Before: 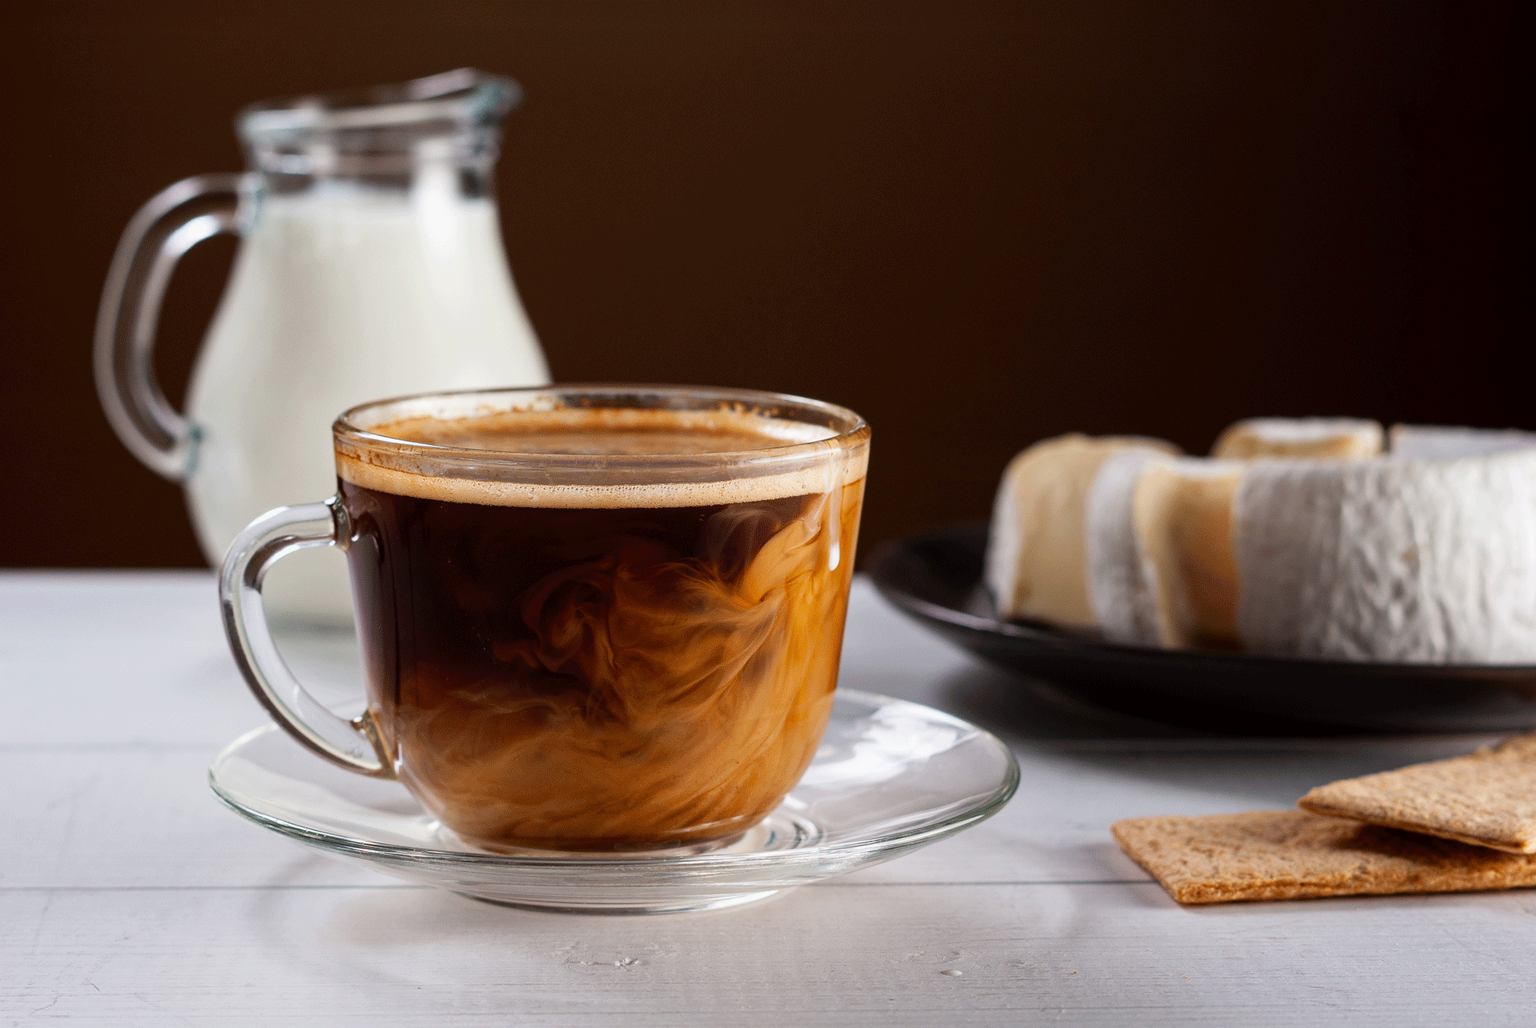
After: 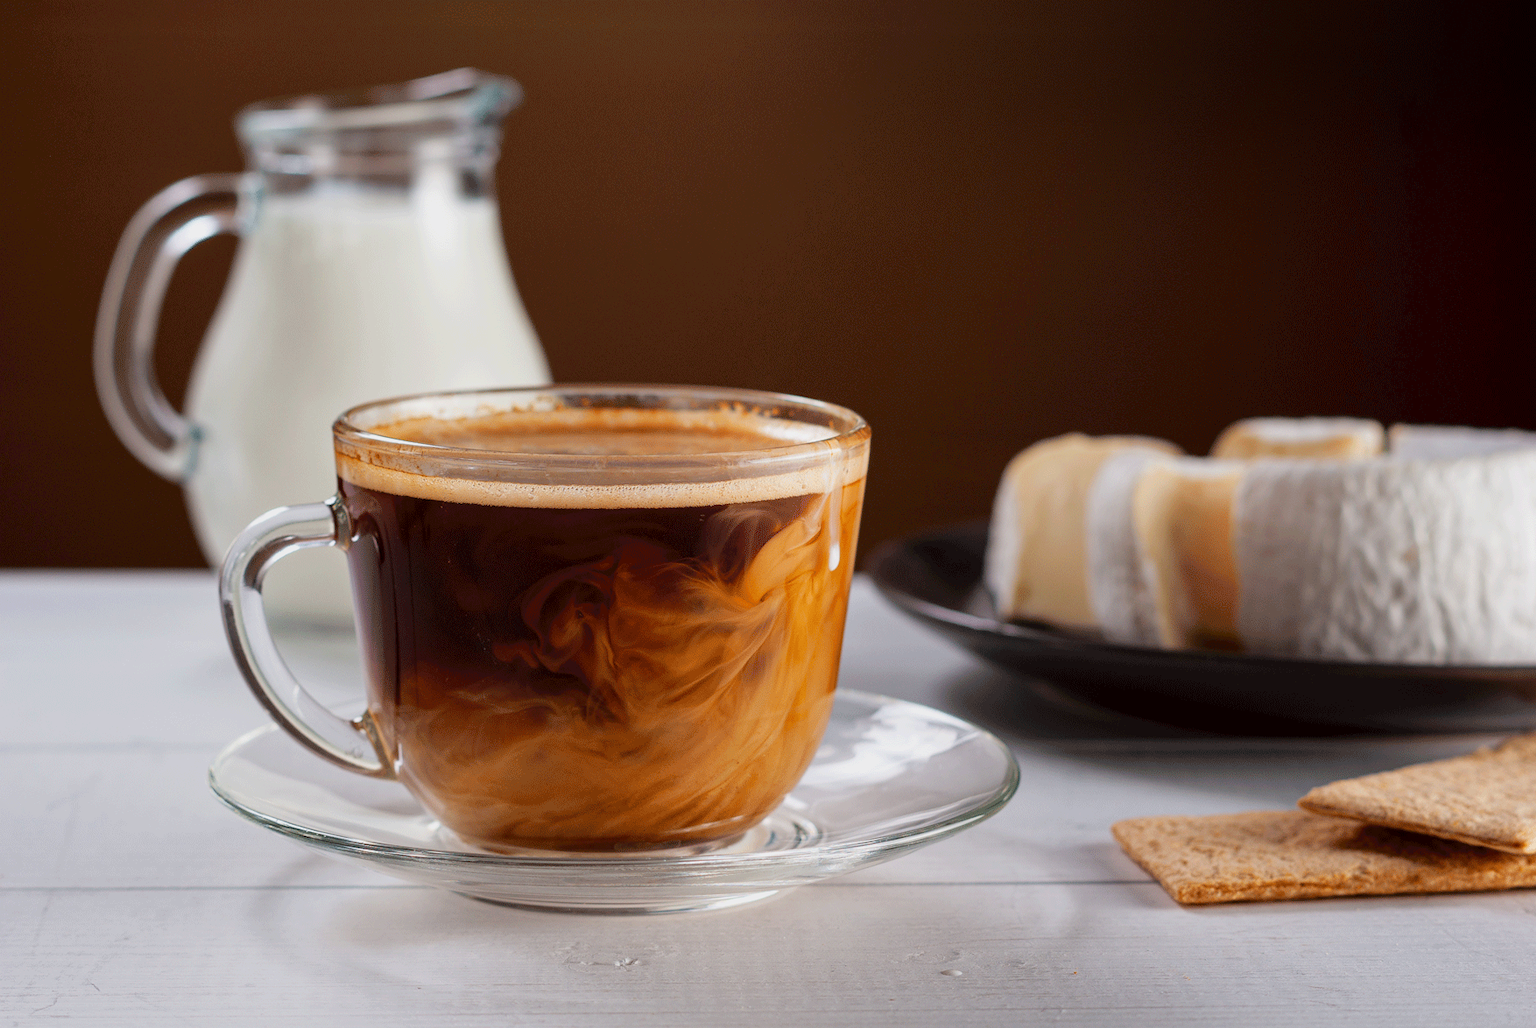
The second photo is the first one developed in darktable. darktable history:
exposure: exposure -0.17 EV, compensate highlight preservation false
tone equalizer: -7 EV 0.15 EV, -6 EV 0.591 EV, -5 EV 1.18 EV, -4 EV 1.36 EV, -3 EV 1.16 EV, -2 EV 0.6 EV, -1 EV 0.166 EV, smoothing diameter 24.8%, edges refinement/feathering 11.59, preserve details guided filter
